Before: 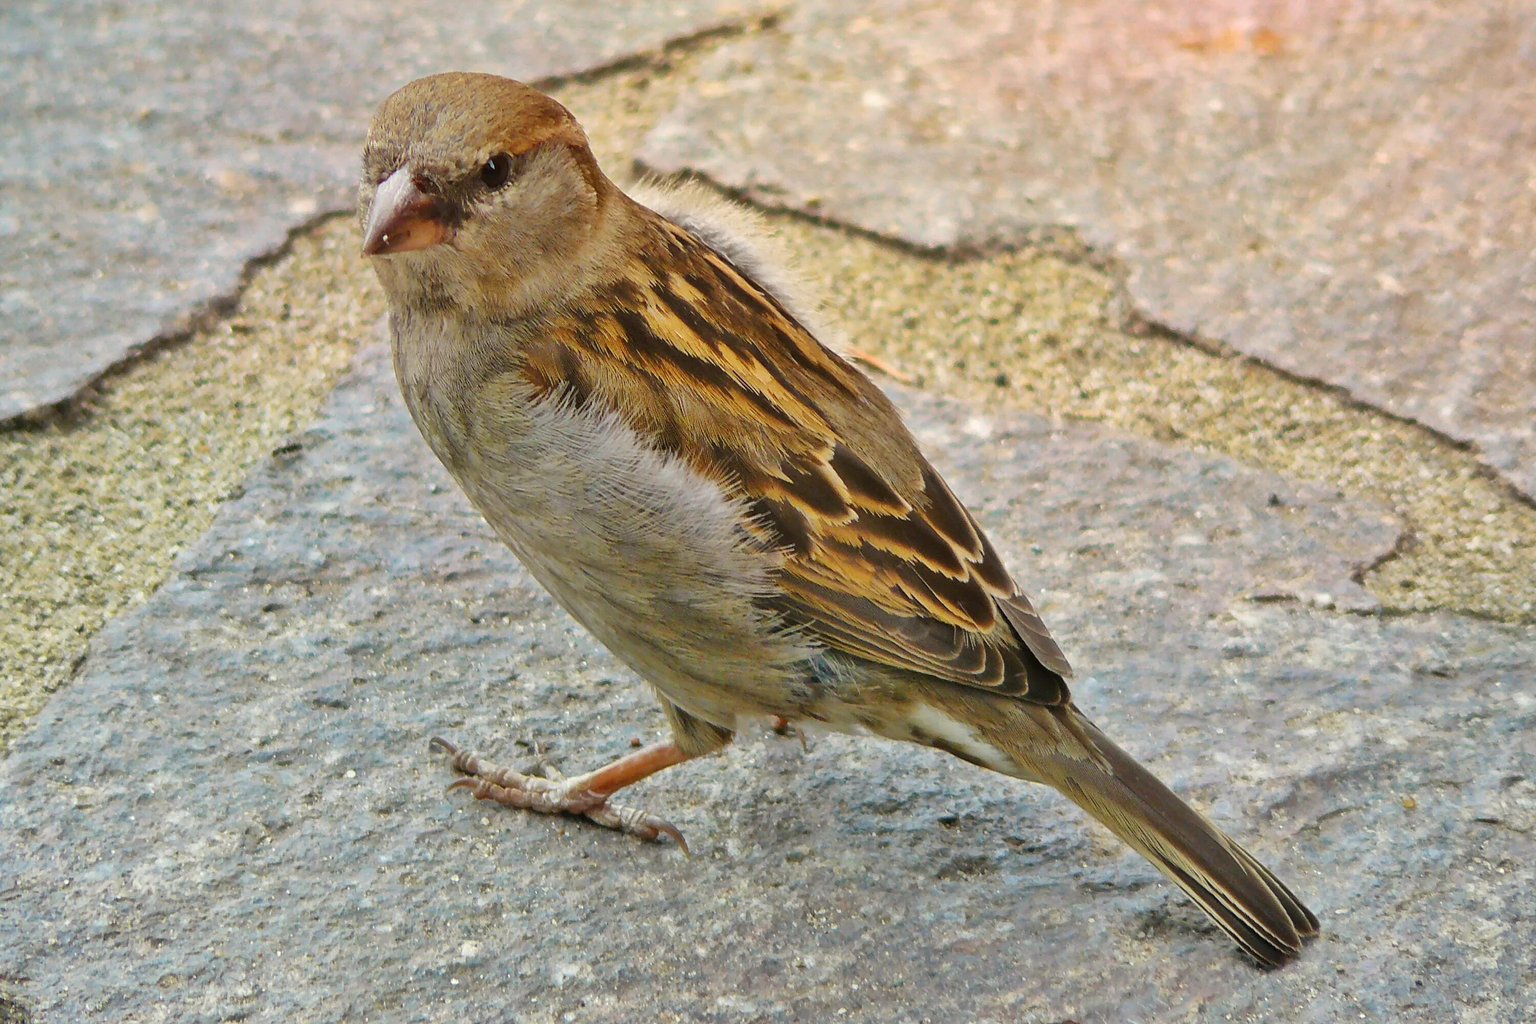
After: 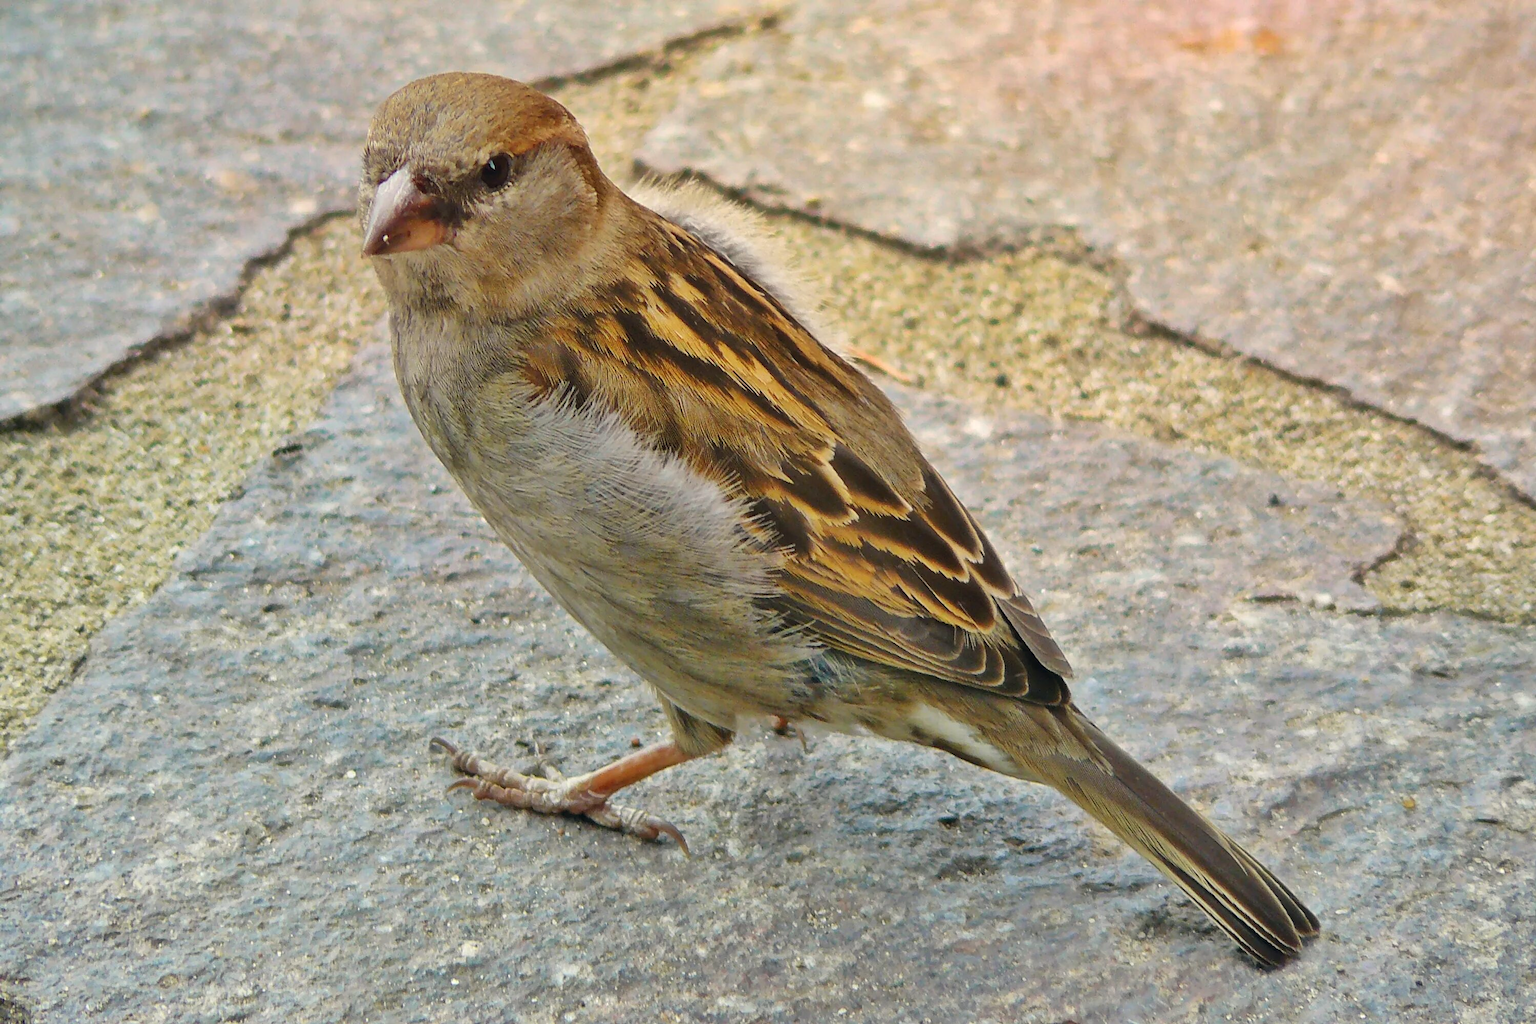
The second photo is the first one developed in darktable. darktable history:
color correction: highlights a* 0.383, highlights b* 2.67, shadows a* -1.36, shadows b* -4.76
